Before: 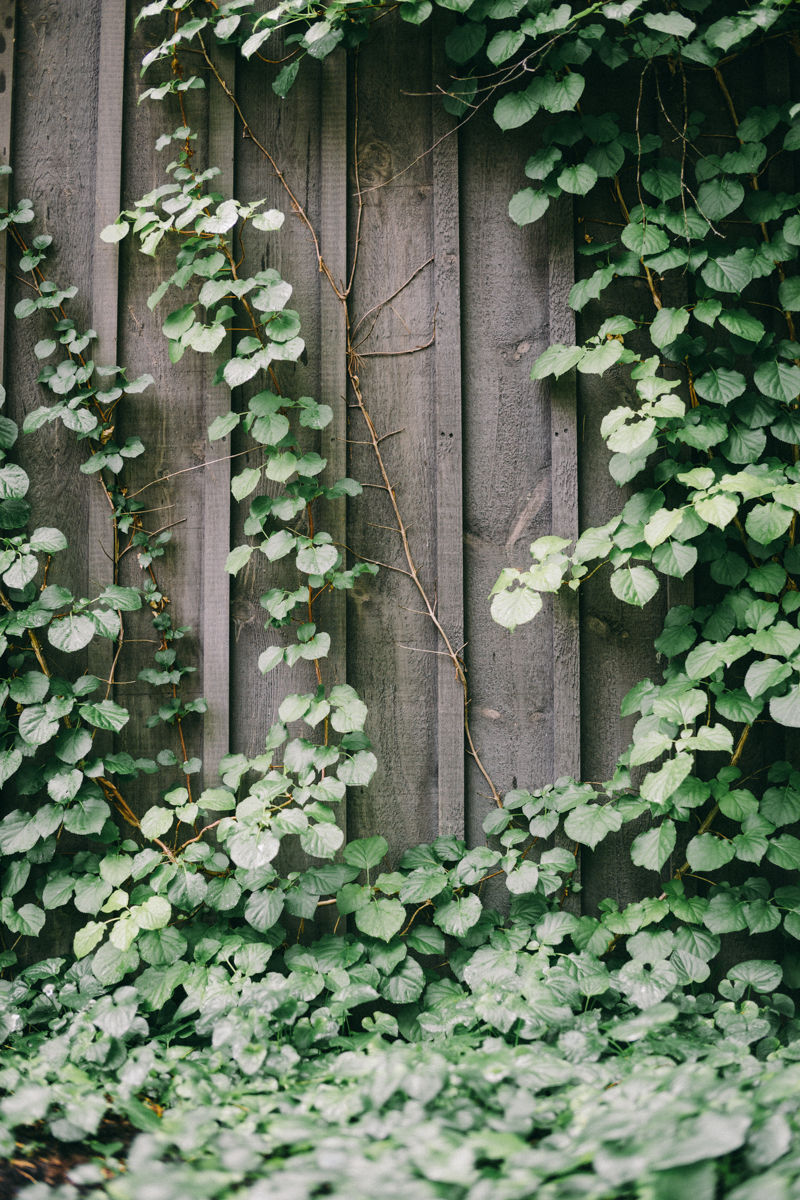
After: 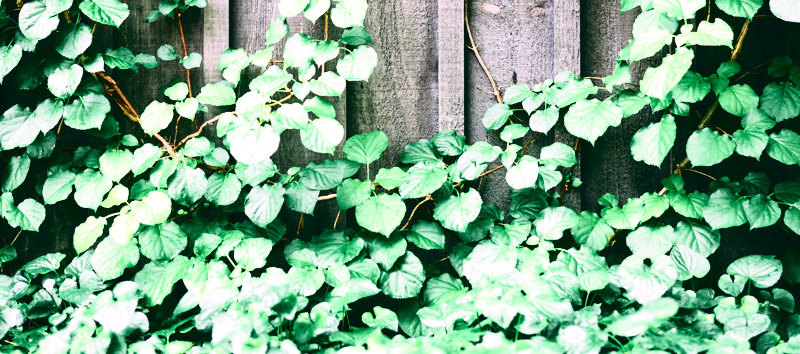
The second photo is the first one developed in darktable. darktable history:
crop and rotate: top 58.767%, bottom 11.693%
exposure: exposure 0.777 EV, compensate highlight preservation false
tone curve: curves: ch0 [(0, 0) (0.236, 0.124) (0.373, 0.304) (0.542, 0.593) (0.737, 0.873) (1, 1)]; ch1 [(0, 0) (0.399, 0.328) (0.488, 0.484) (0.598, 0.624) (1, 1)]; ch2 [(0, 0) (0.448, 0.405) (0.523, 0.511) (0.592, 0.59) (1, 1)], color space Lab, independent channels, preserve colors none
color correction: highlights a* 3.06, highlights b* -1.28, shadows a* -0.09, shadows b* 1.97, saturation 0.98
